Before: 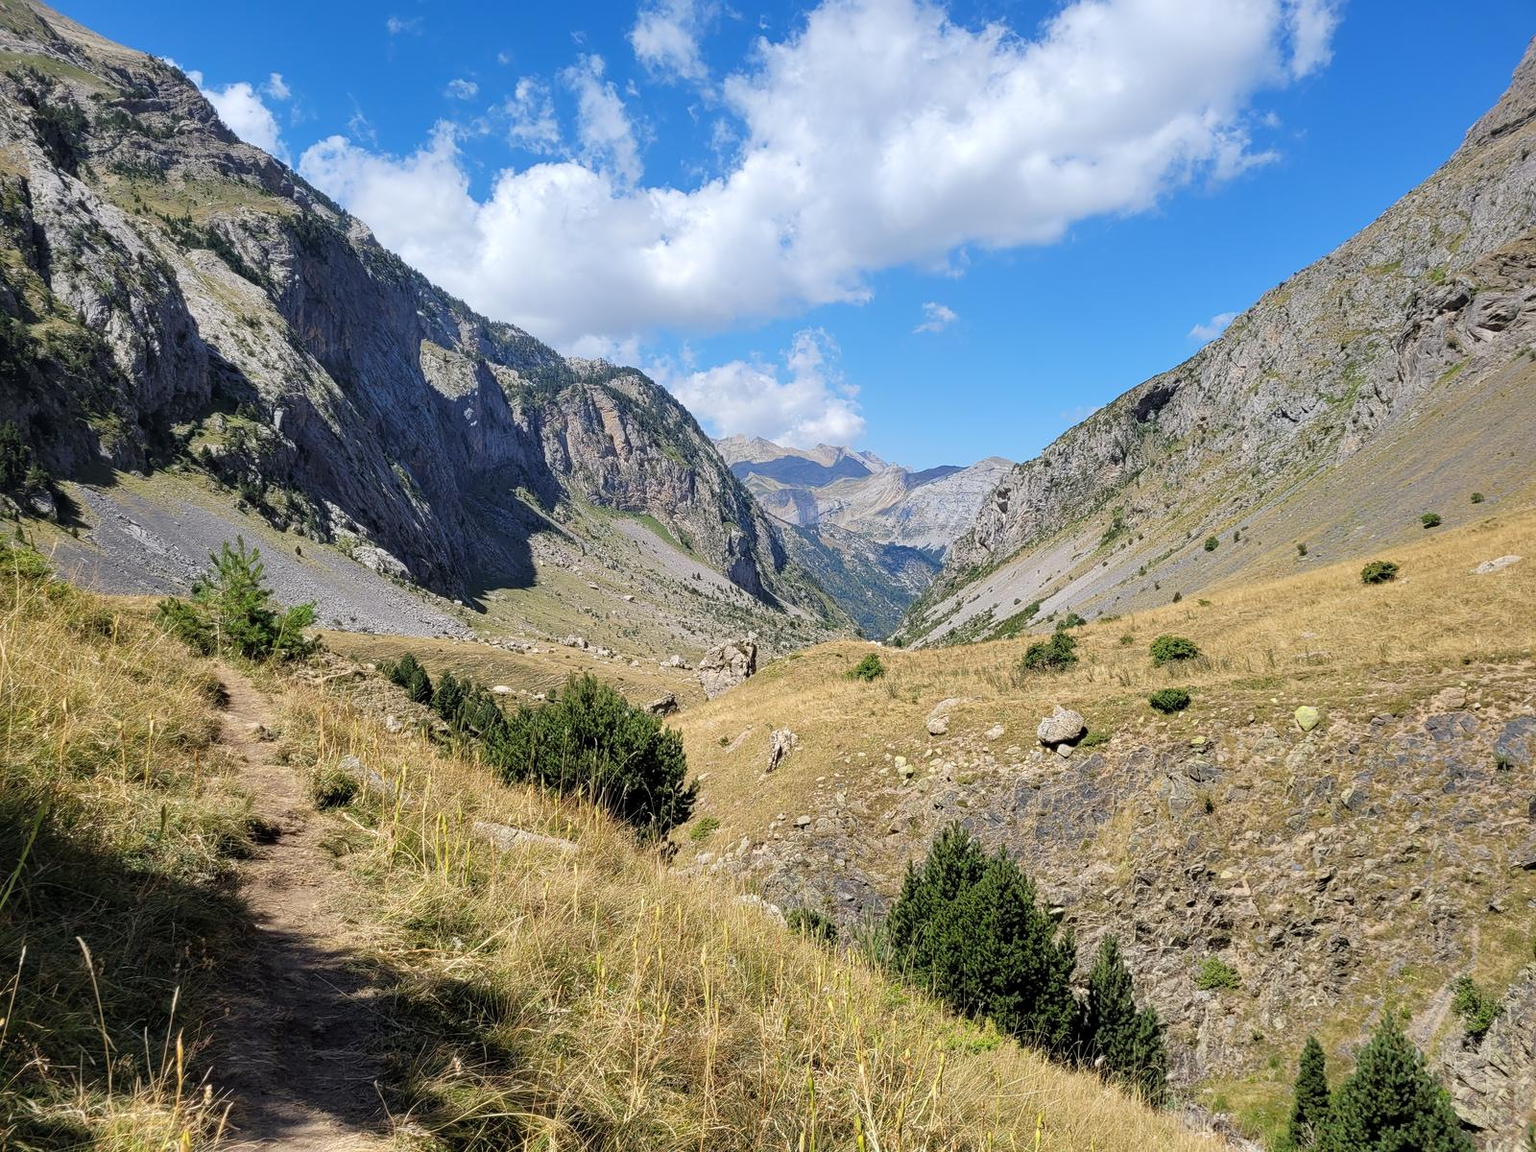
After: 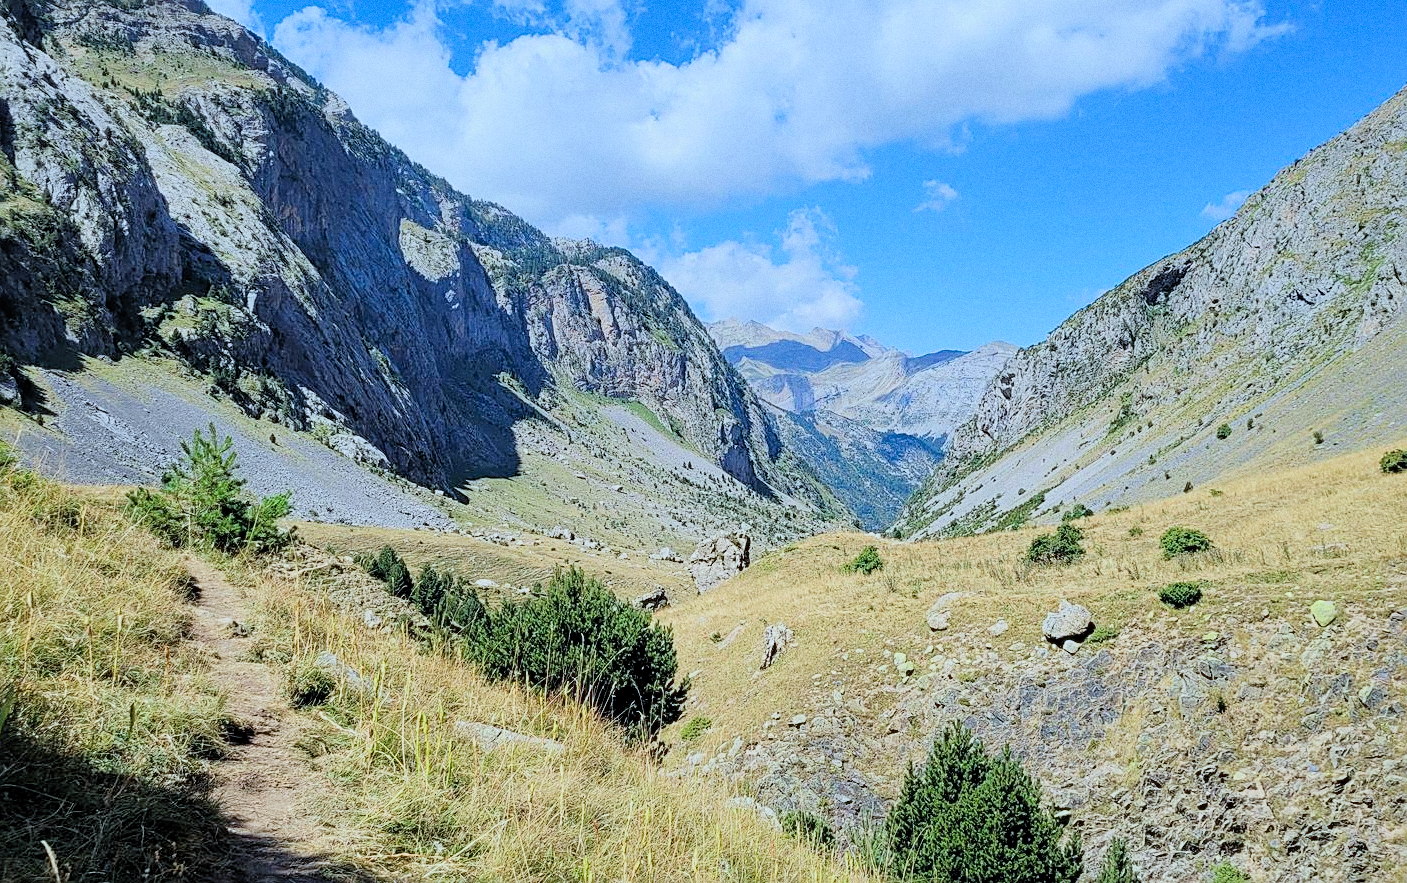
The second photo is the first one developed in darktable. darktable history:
exposure: exposure 0.081 EV, compensate highlight preservation false
filmic rgb: black relative exposure -8.79 EV, white relative exposure 4.98 EV, threshold 3 EV, target black luminance 0%, hardness 3.77, latitude 66.33%, contrast 0.822, shadows ↔ highlights balance 20%, color science v5 (2021), contrast in shadows safe, contrast in highlights safe, enable highlight reconstruction true
tone equalizer: on, module defaults
contrast brightness saturation: contrast 0.2, brightness 0.16, saturation 0.22
sharpen: on, module defaults
crop and rotate: left 2.425%, top 11.305%, right 9.6%, bottom 15.08%
grain: coarseness 7.08 ISO, strength 21.67%, mid-tones bias 59.58%
color calibration: illuminant Planckian (black body), x 0.378, y 0.375, temperature 4065 K
